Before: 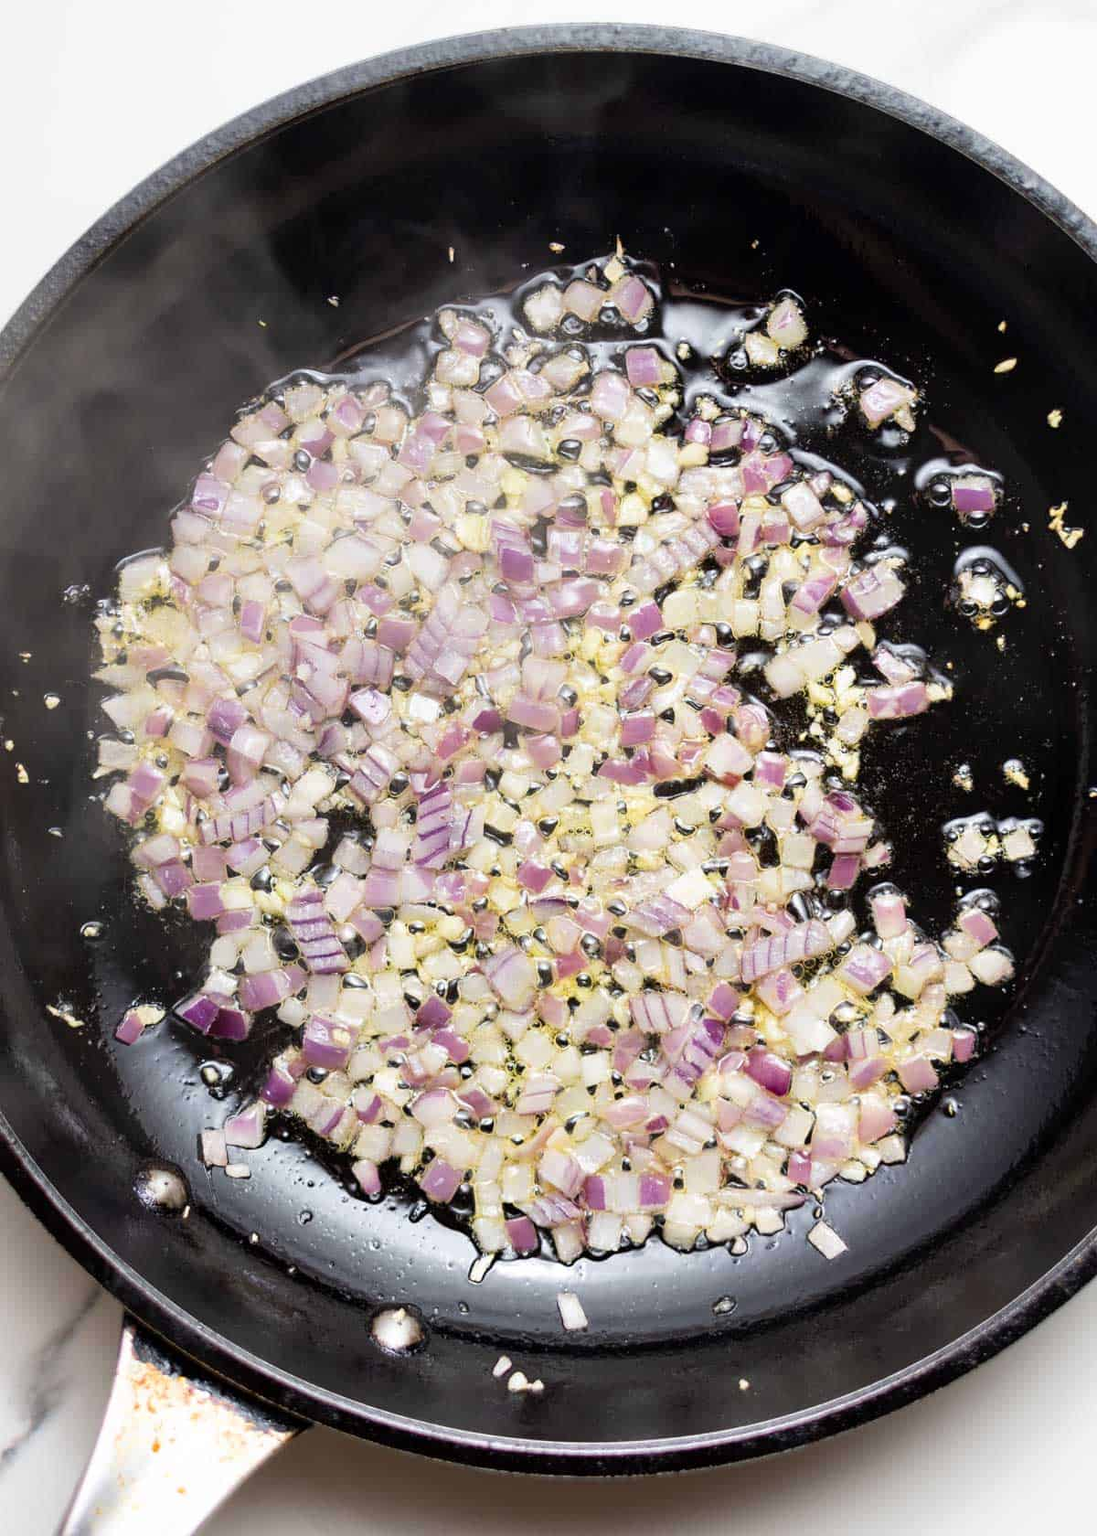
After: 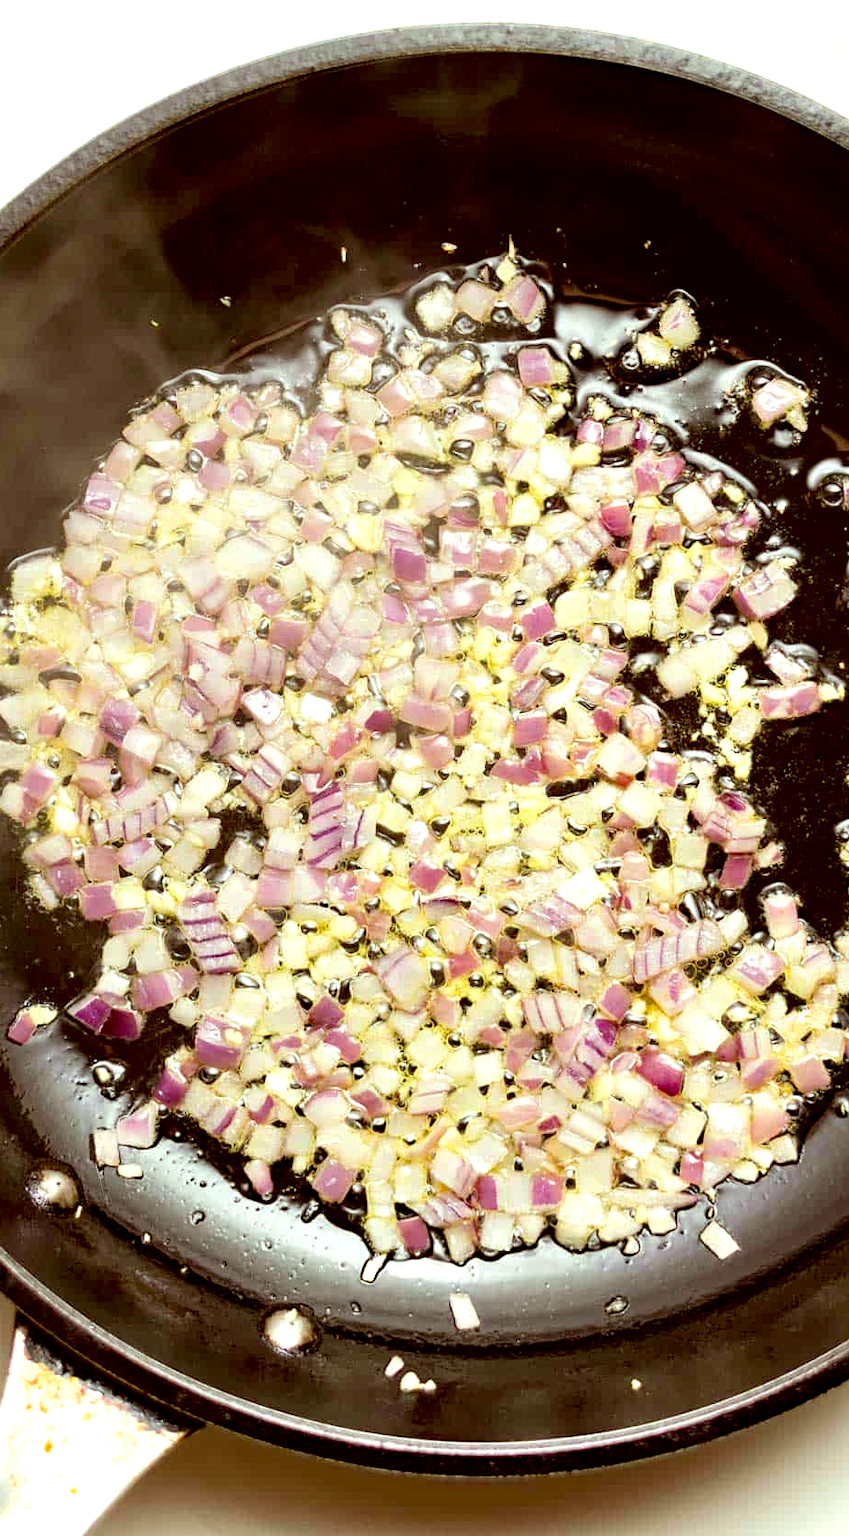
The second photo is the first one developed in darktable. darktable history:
tone equalizer: on, module defaults
color correction: highlights a* -5.94, highlights b* 9.48, shadows a* 10.12, shadows b* 23.94
crop: left 9.88%, right 12.664%
exposure: black level correction 0.005, exposure 0.417 EV, compensate highlight preservation false
haze removal: compatibility mode true, adaptive false
